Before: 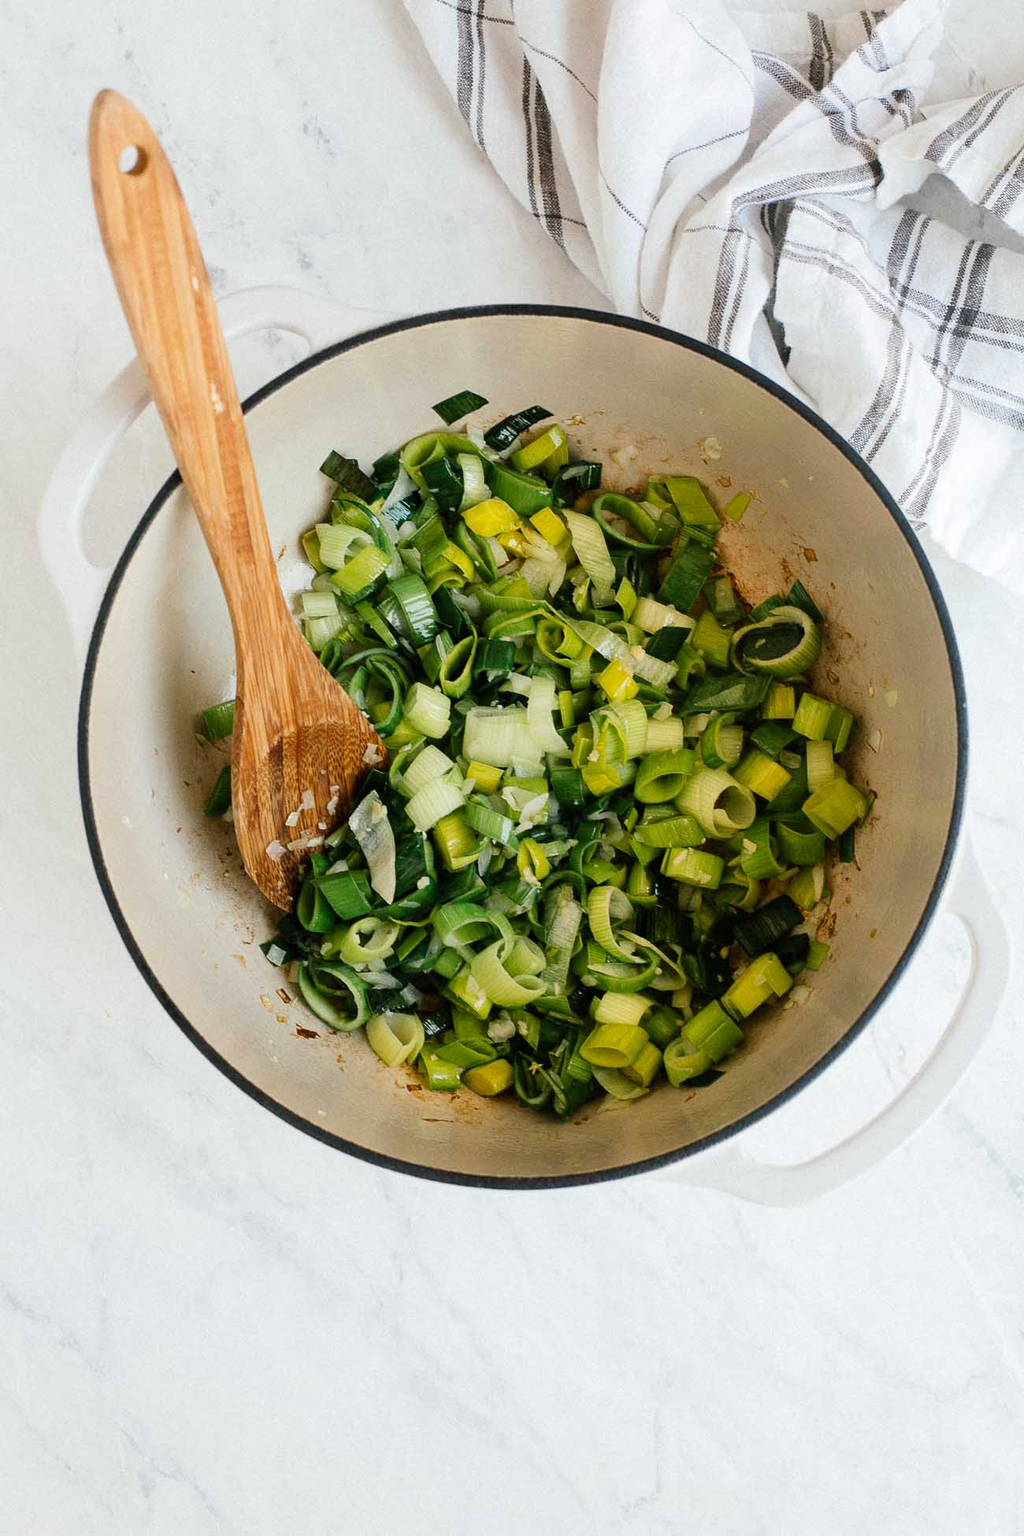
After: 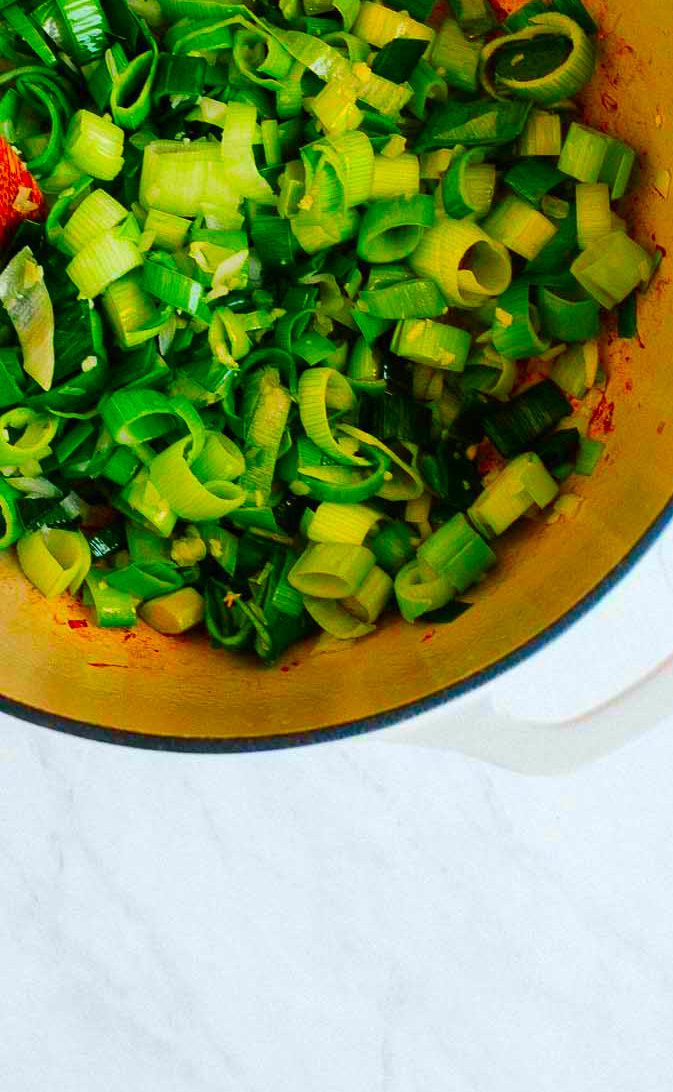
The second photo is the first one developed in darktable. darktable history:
color correction: saturation 3
crop: left 34.479%, top 38.822%, right 13.718%, bottom 5.172%
